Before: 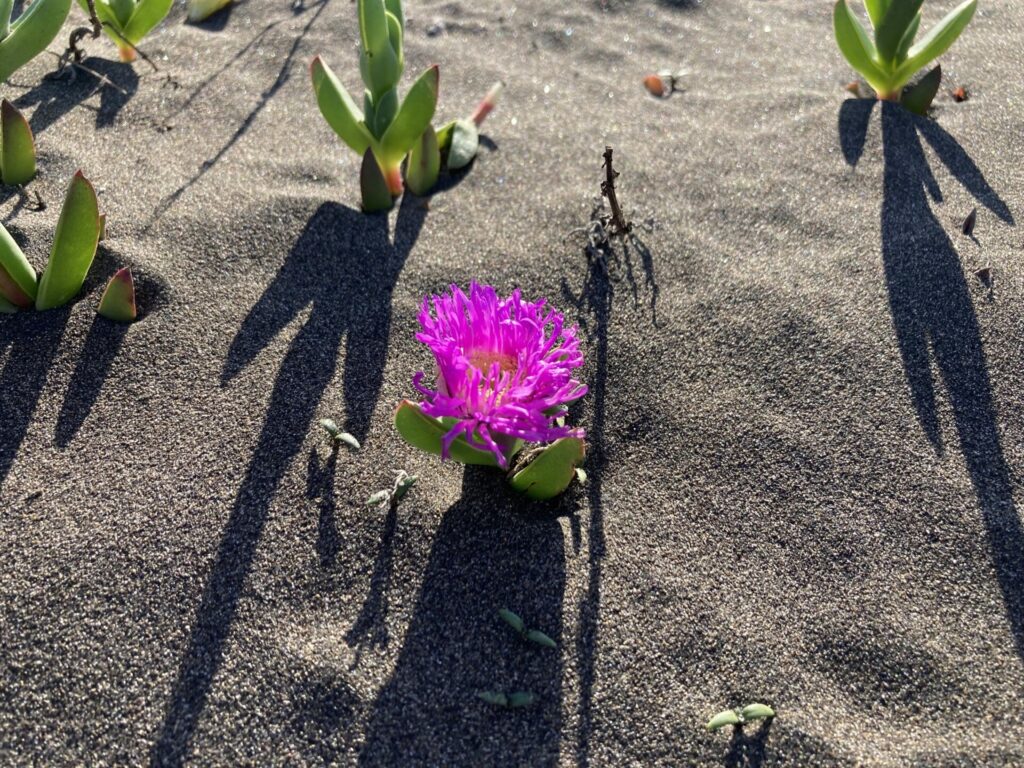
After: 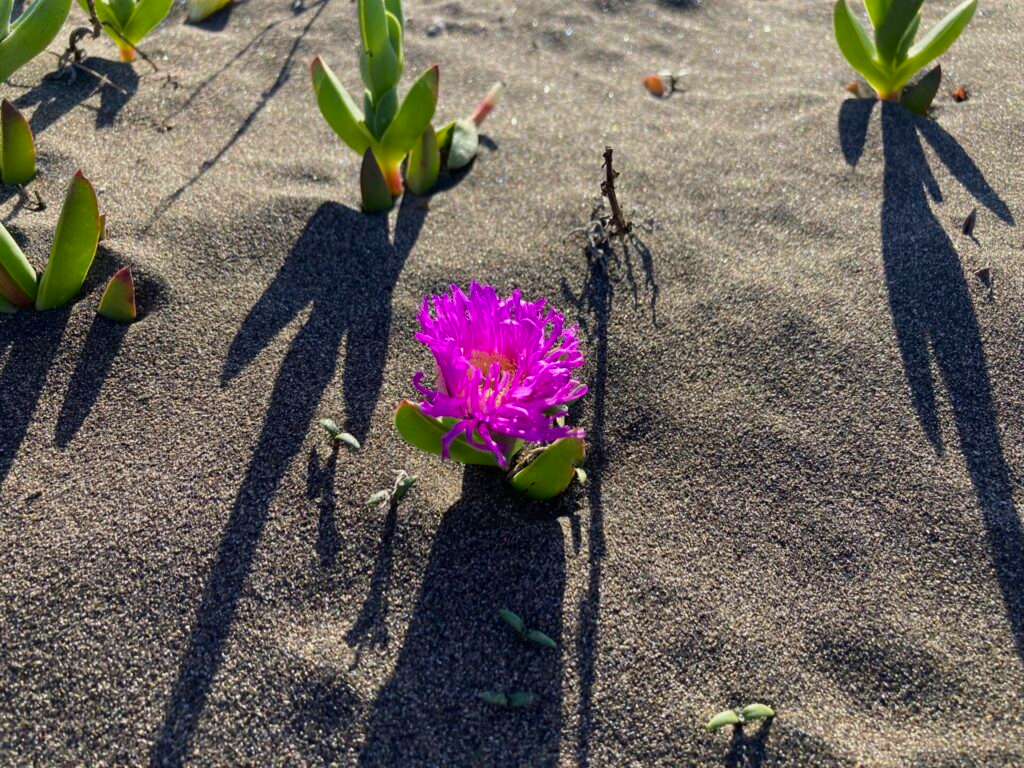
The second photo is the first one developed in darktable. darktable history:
color balance rgb: linear chroma grading › global chroma 0.646%, perceptual saturation grading › global saturation 25.027%, global vibrance 20%
exposure: exposure -0.153 EV, compensate highlight preservation false
